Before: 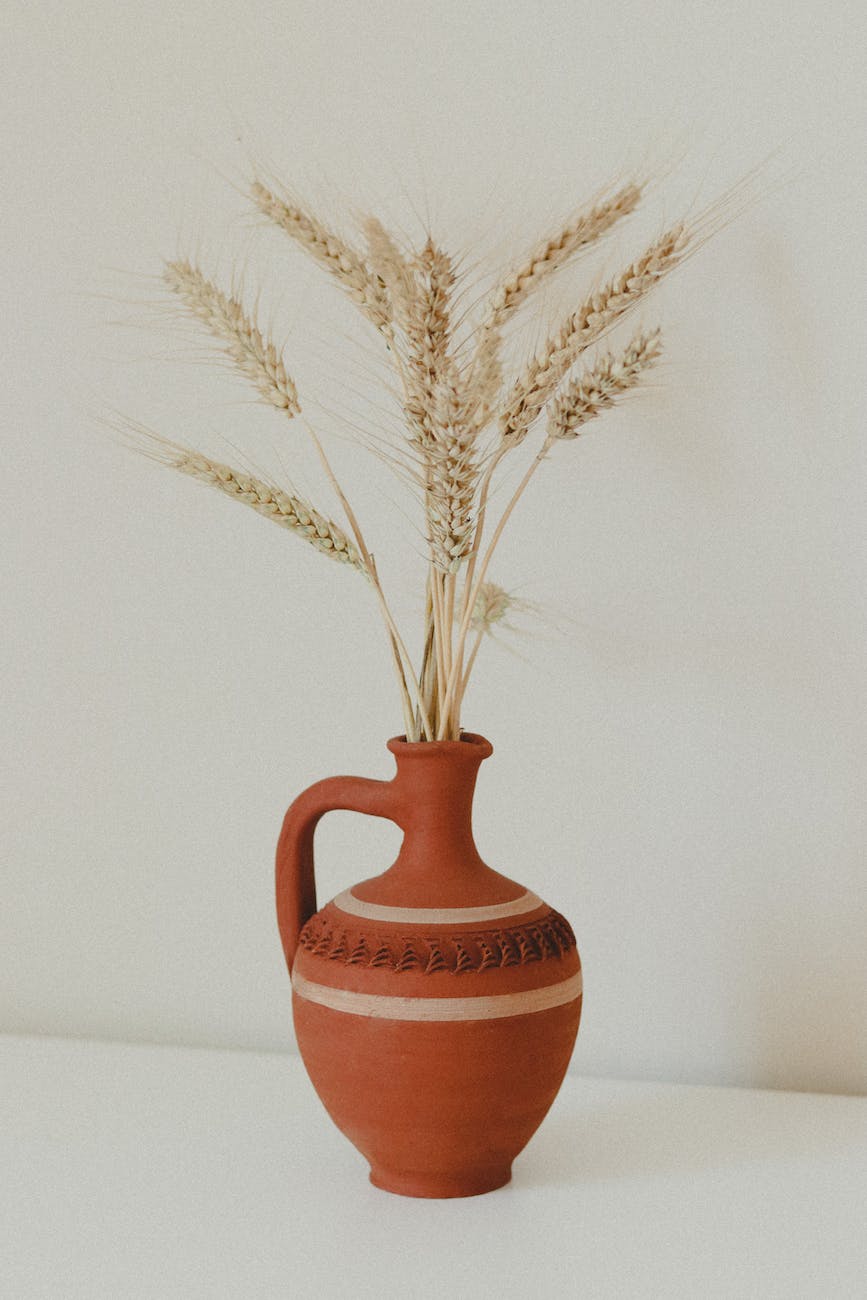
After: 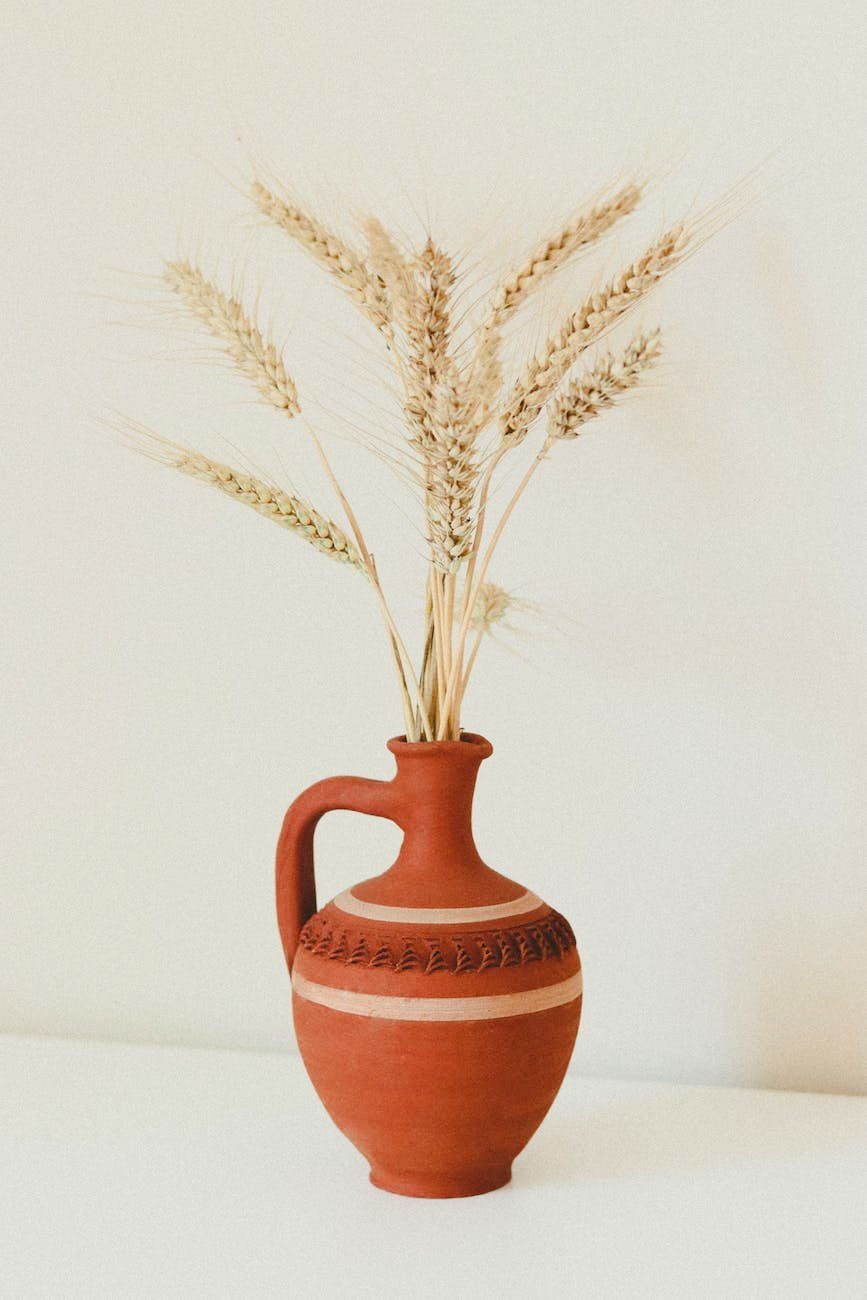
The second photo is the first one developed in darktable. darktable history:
contrast brightness saturation: contrast 0.204, brightness 0.157, saturation 0.226
